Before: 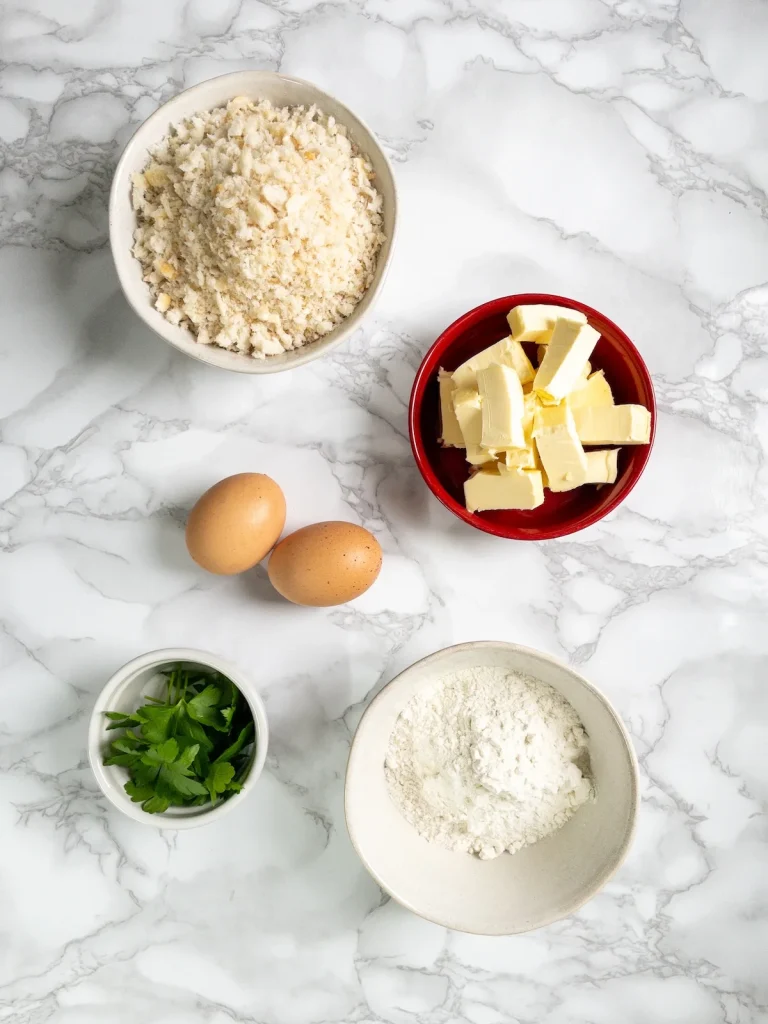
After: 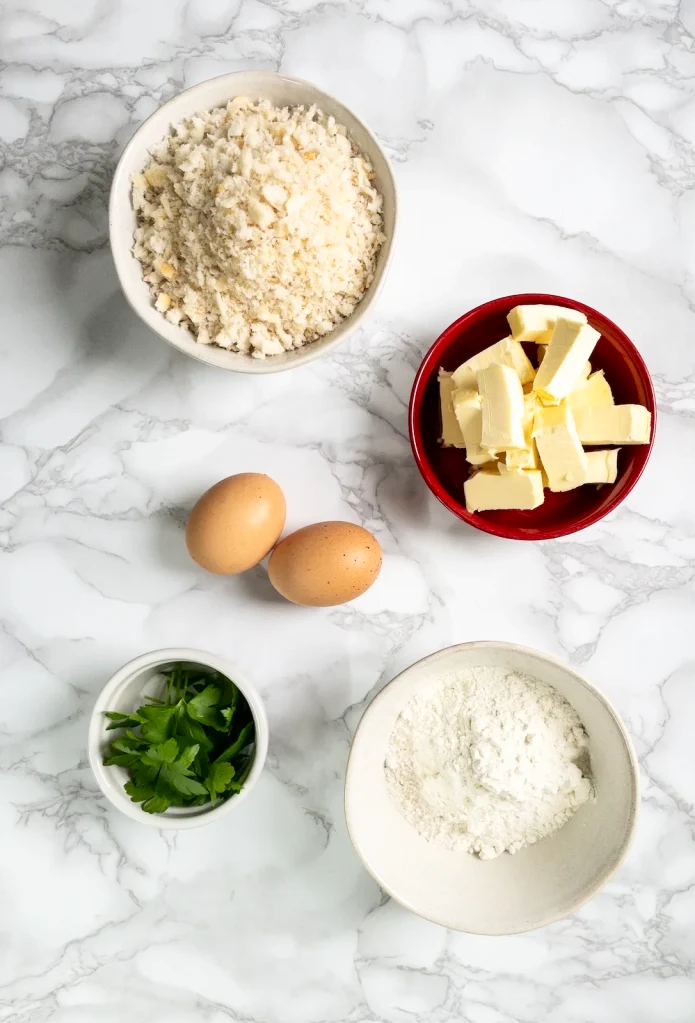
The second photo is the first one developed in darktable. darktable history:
crop: right 9.492%, bottom 0.021%
contrast brightness saturation: contrast 0.139
